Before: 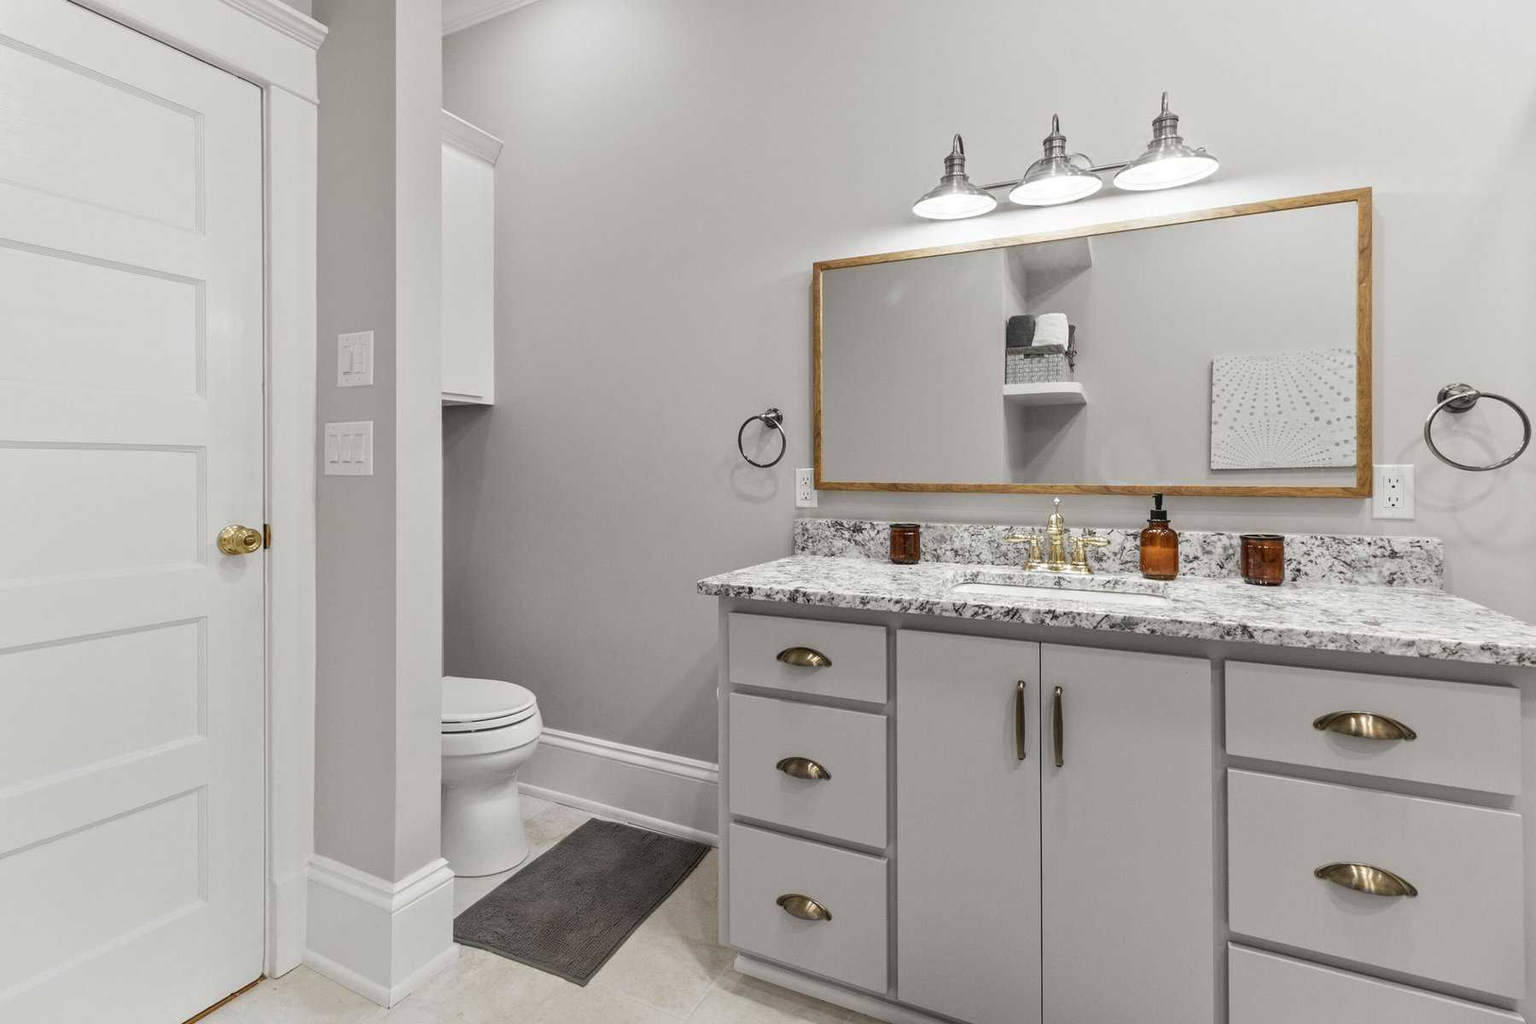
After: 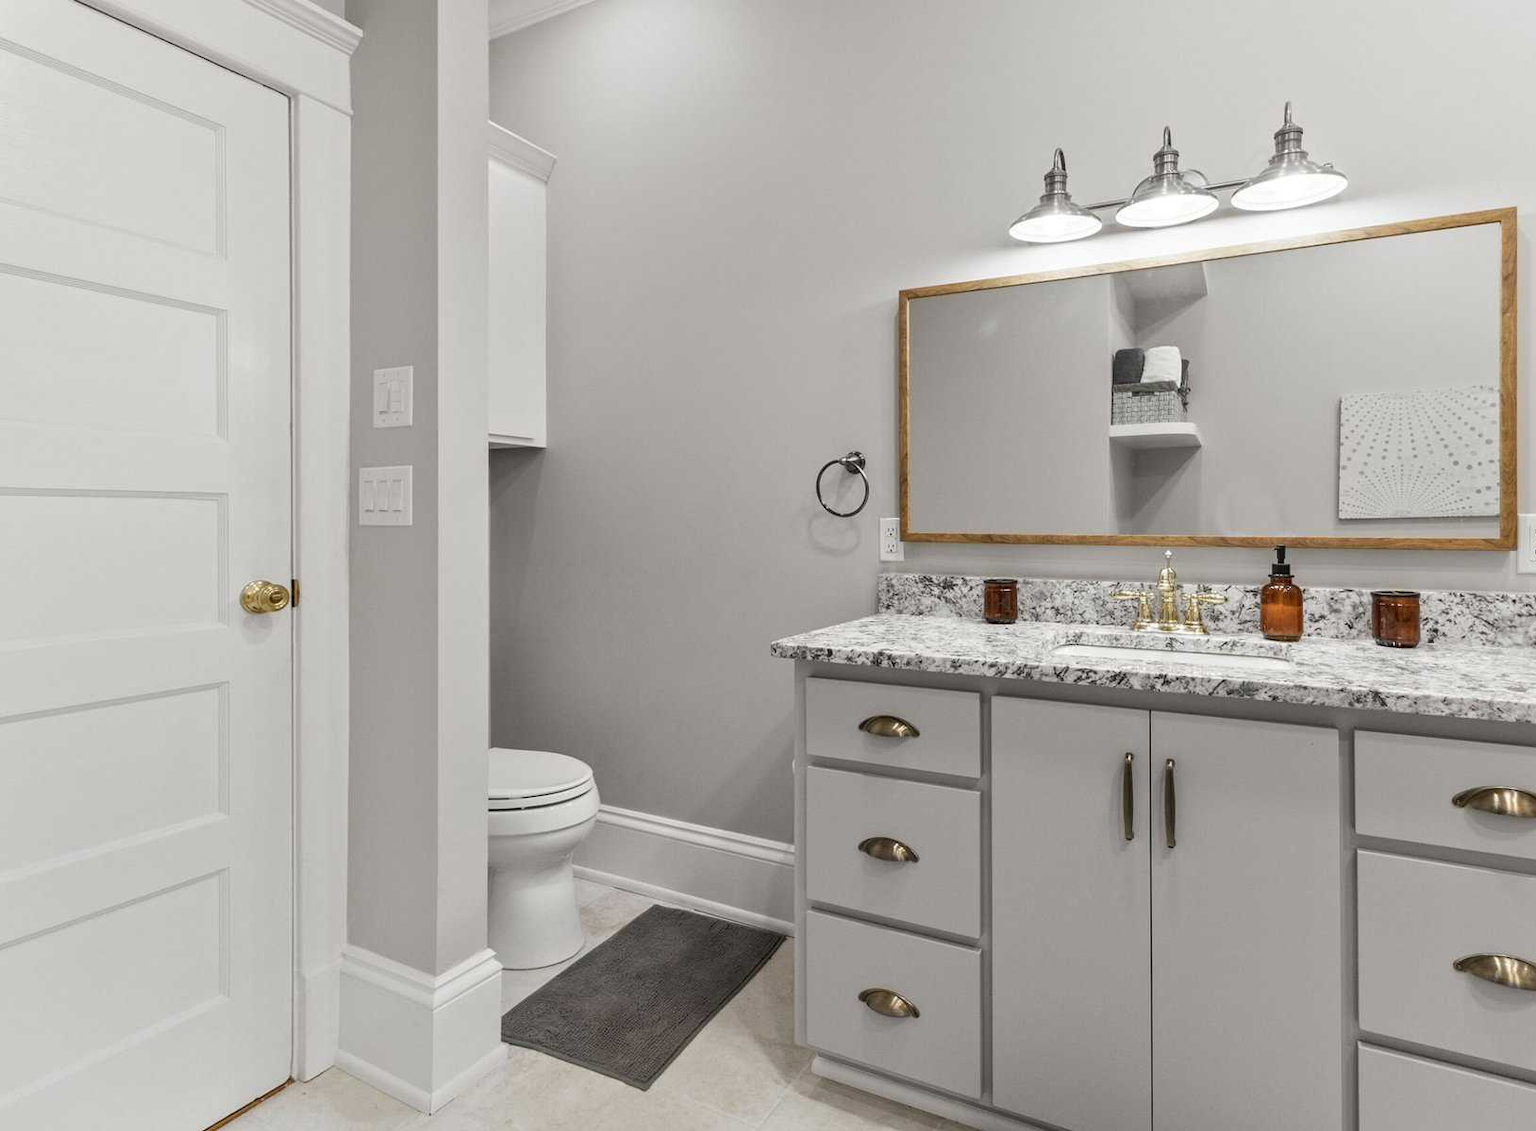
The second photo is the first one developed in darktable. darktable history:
crop: right 9.508%, bottom 0.024%
